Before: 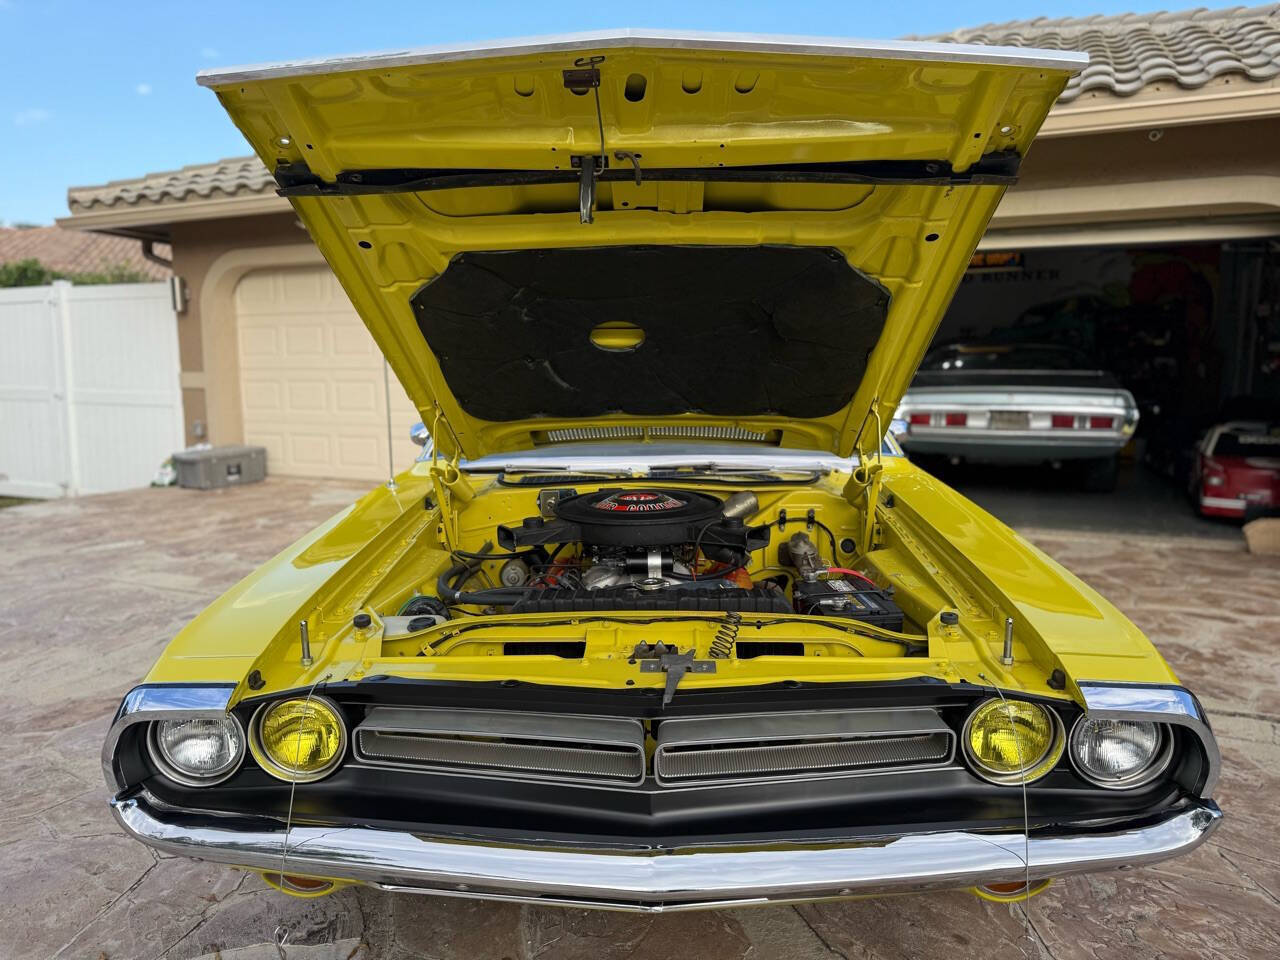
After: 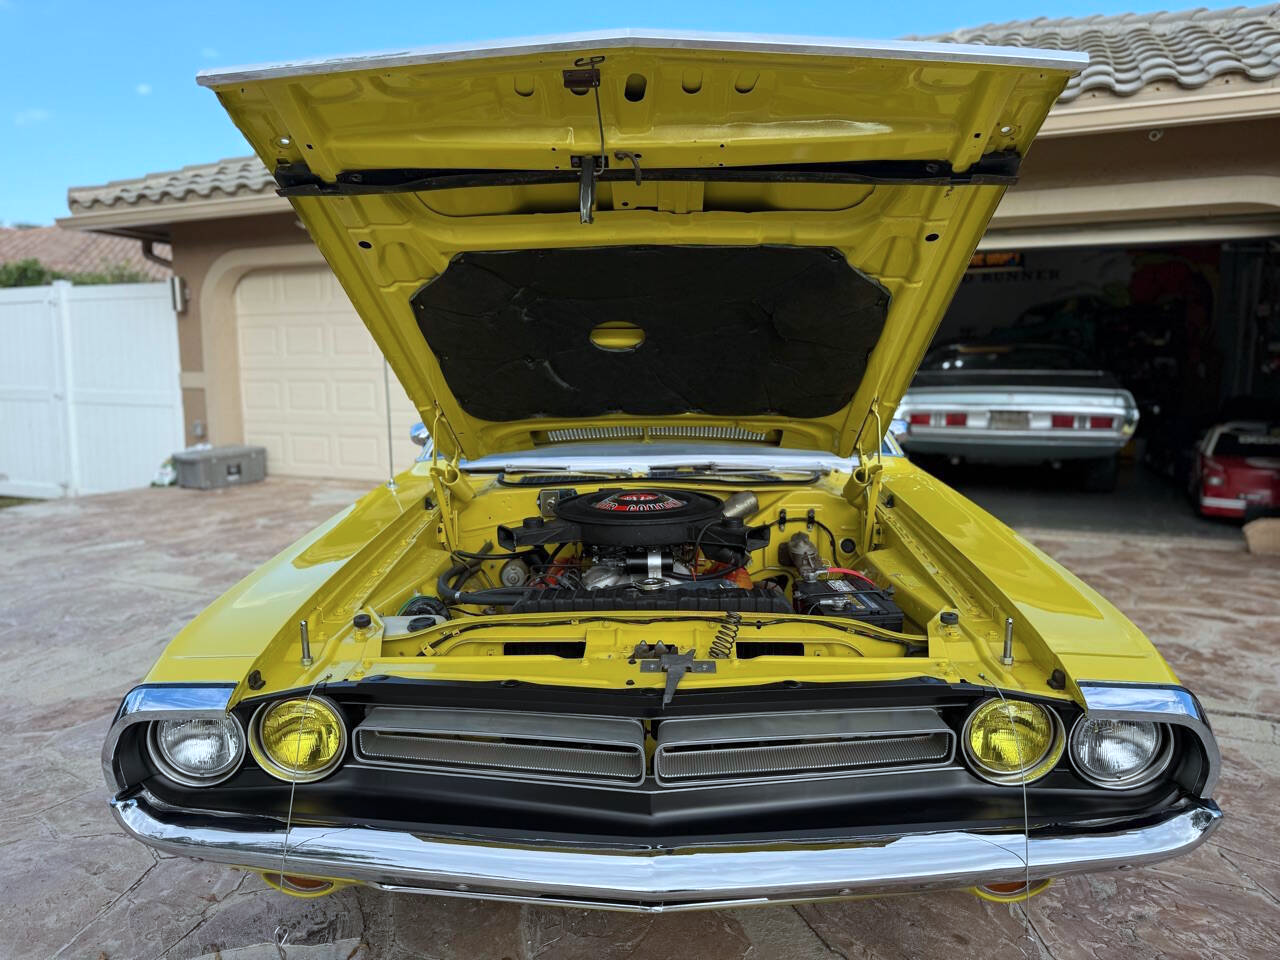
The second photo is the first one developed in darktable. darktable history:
color correction: highlights a* -4.17, highlights b* -10.98
